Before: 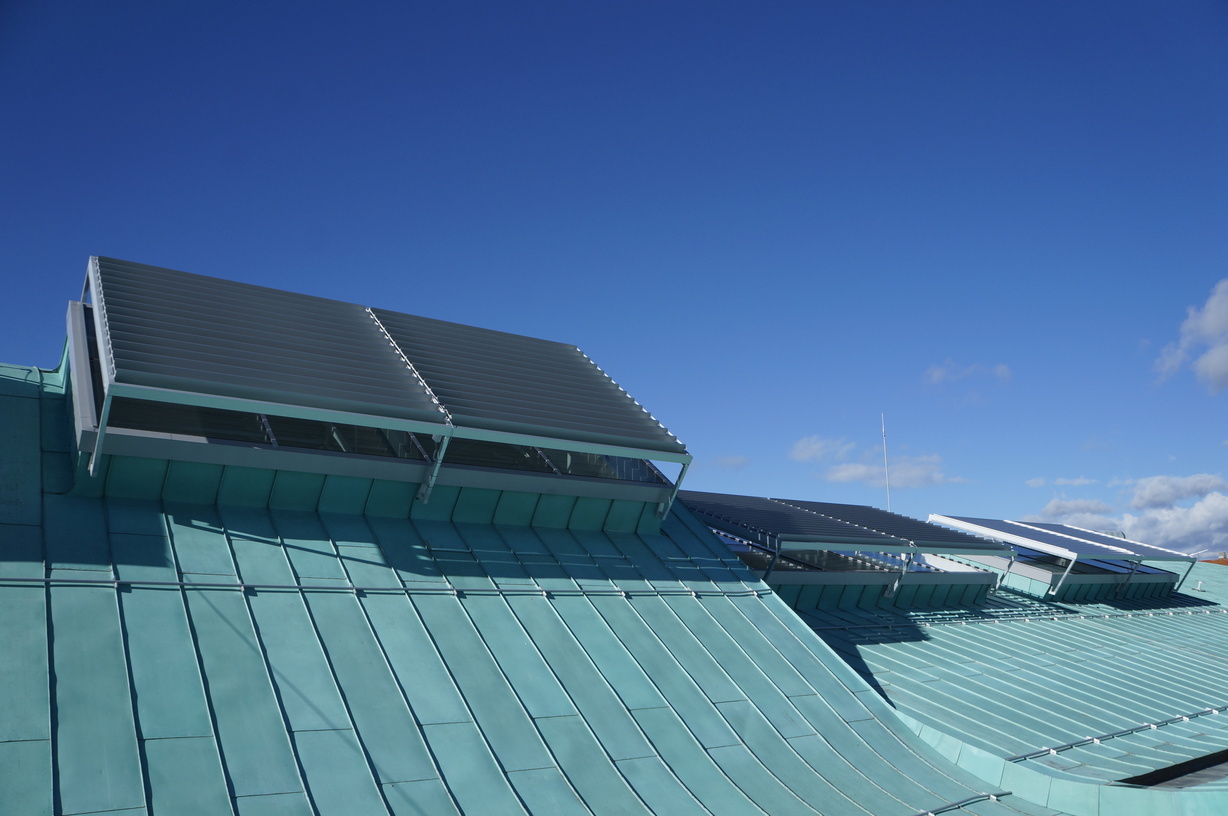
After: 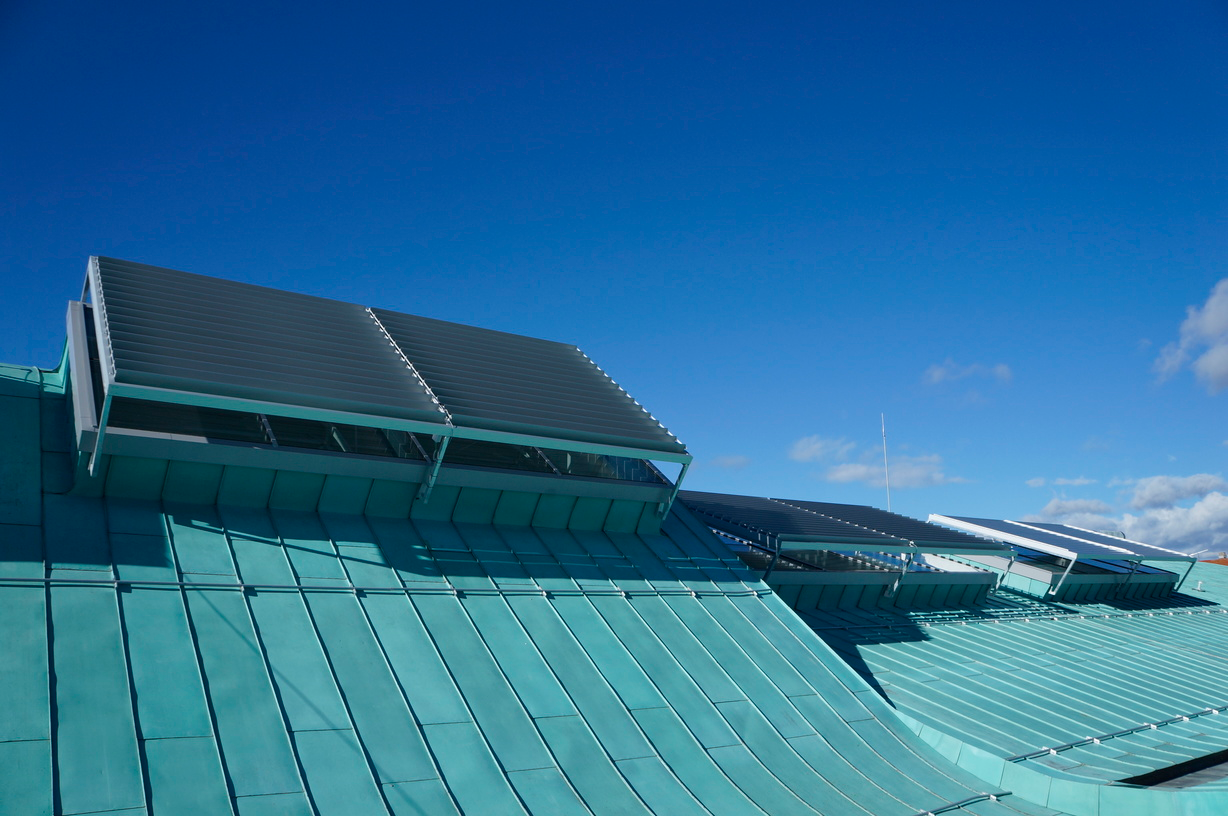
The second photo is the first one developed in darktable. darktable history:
contrast equalizer: octaves 7, y [[0.5, 0.488, 0.462, 0.461, 0.491, 0.5], [0.5 ×6], [0.5 ×6], [0 ×6], [0 ×6]], mix -0.12
